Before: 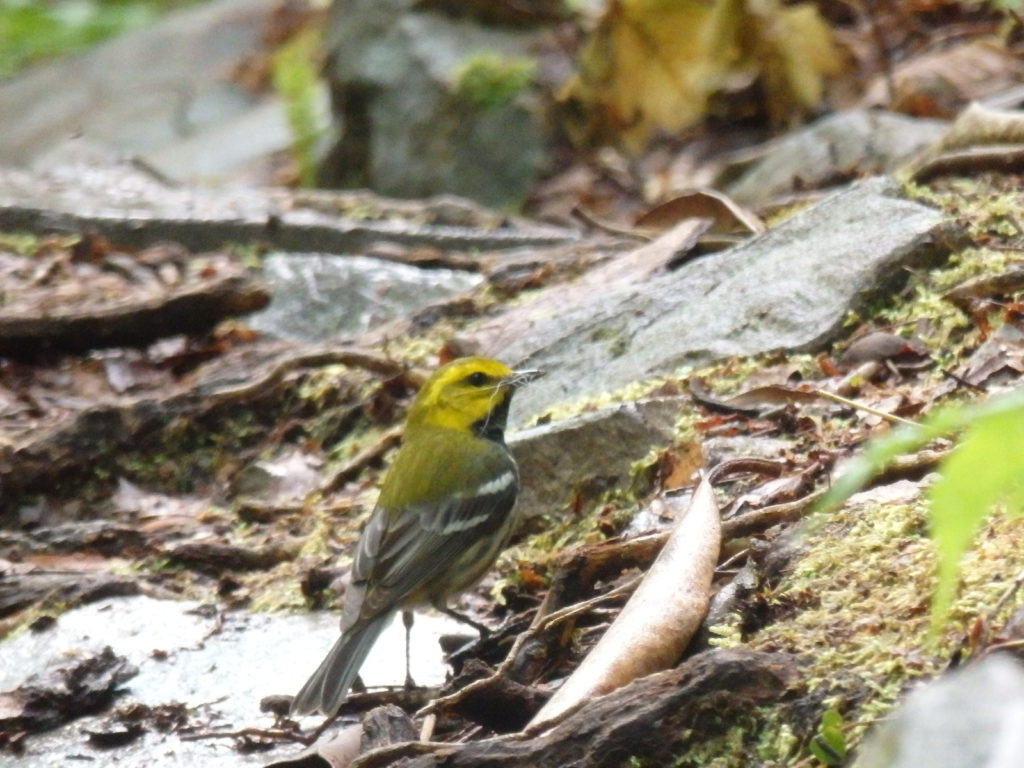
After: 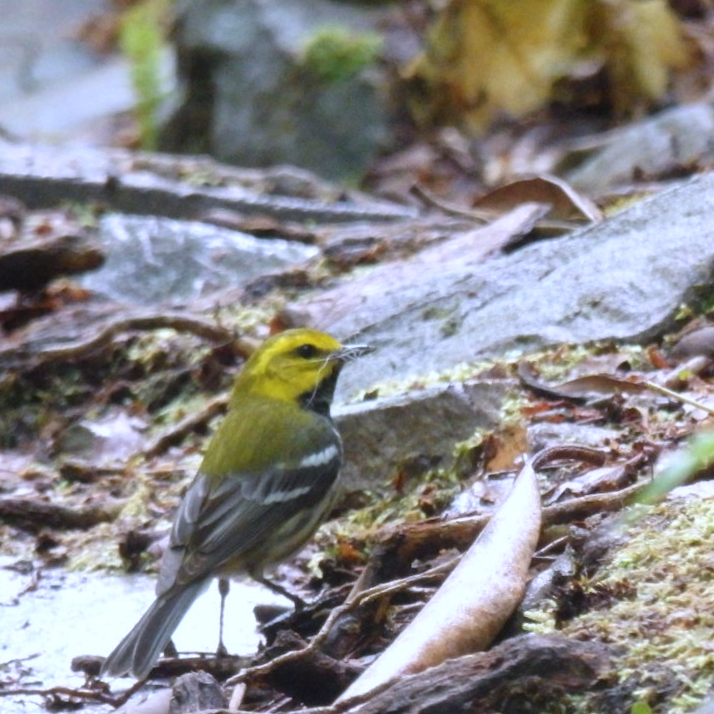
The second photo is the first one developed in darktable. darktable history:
crop and rotate: angle -3.27°, left 14.277%, top 0.028%, right 10.766%, bottom 0.028%
white balance: red 0.967, blue 1.119, emerald 0.756
color calibration: illuminant as shot in camera, x 0.358, y 0.373, temperature 4628.91 K
